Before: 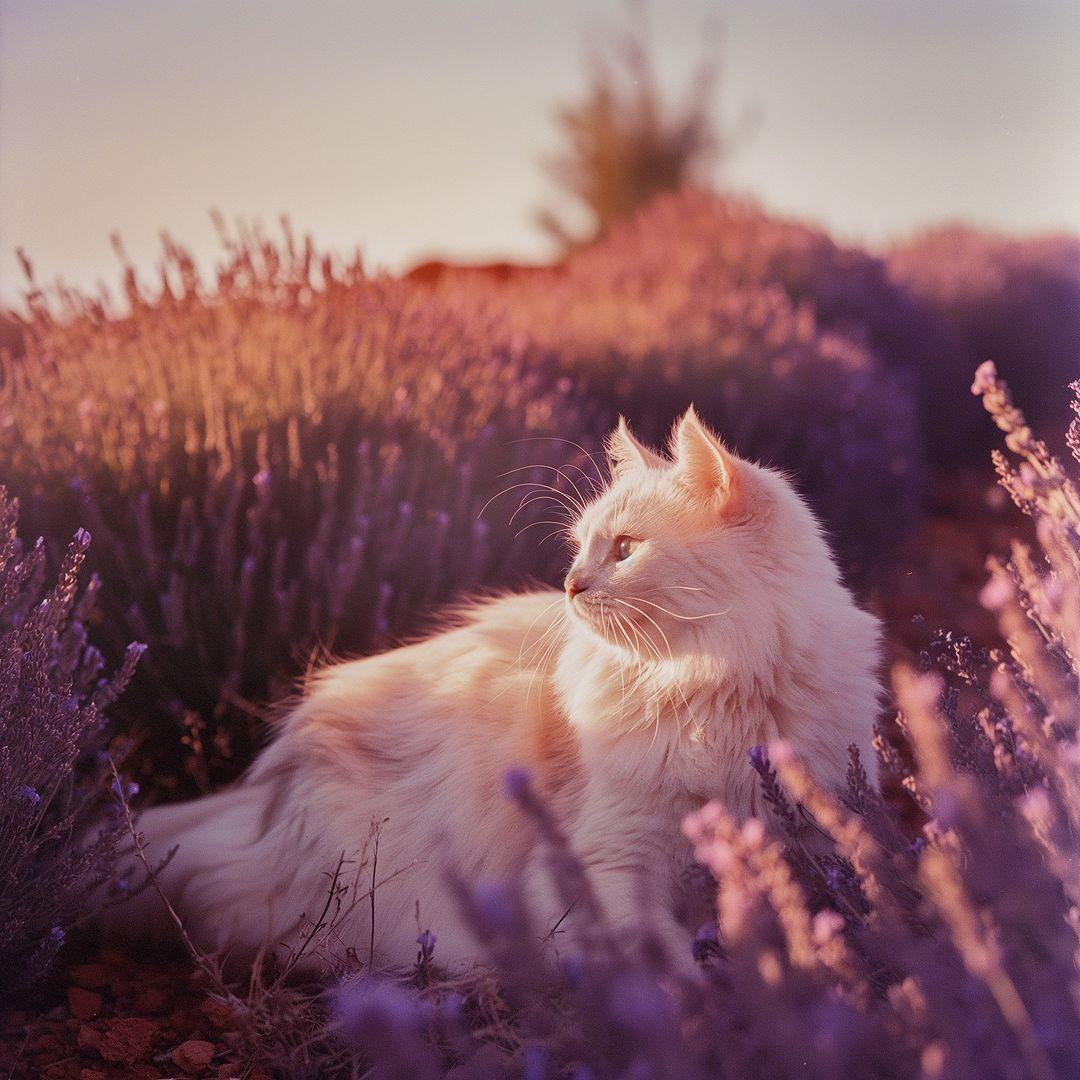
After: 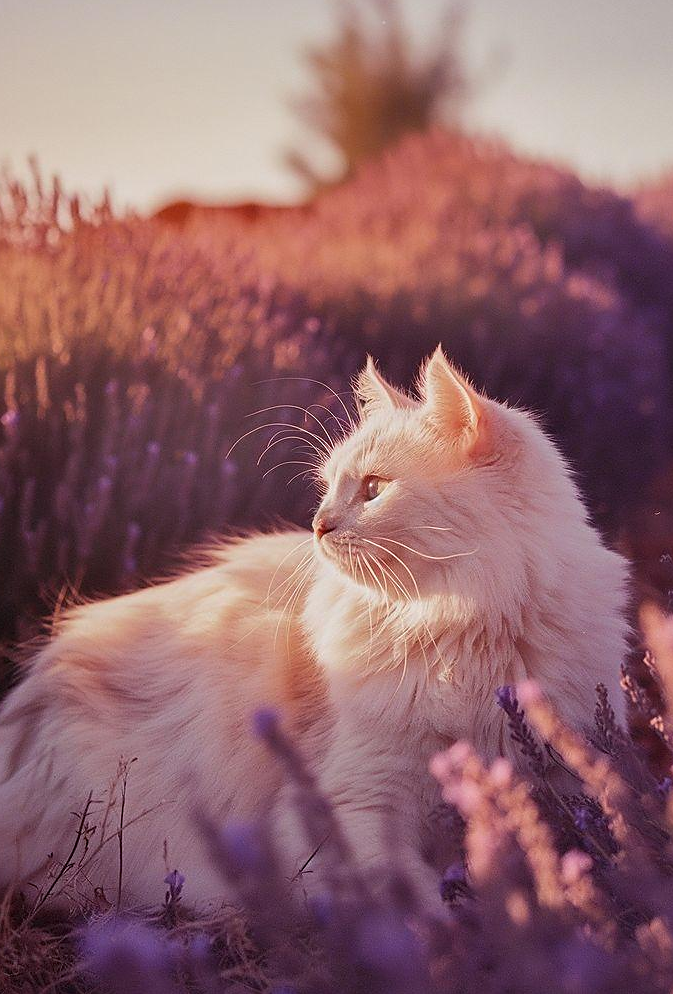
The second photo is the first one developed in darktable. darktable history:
crop and rotate: left 23.378%, top 5.623%, right 14.237%, bottom 2.281%
sharpen: radius 1.881, amount 0.415, threshold 1.446
